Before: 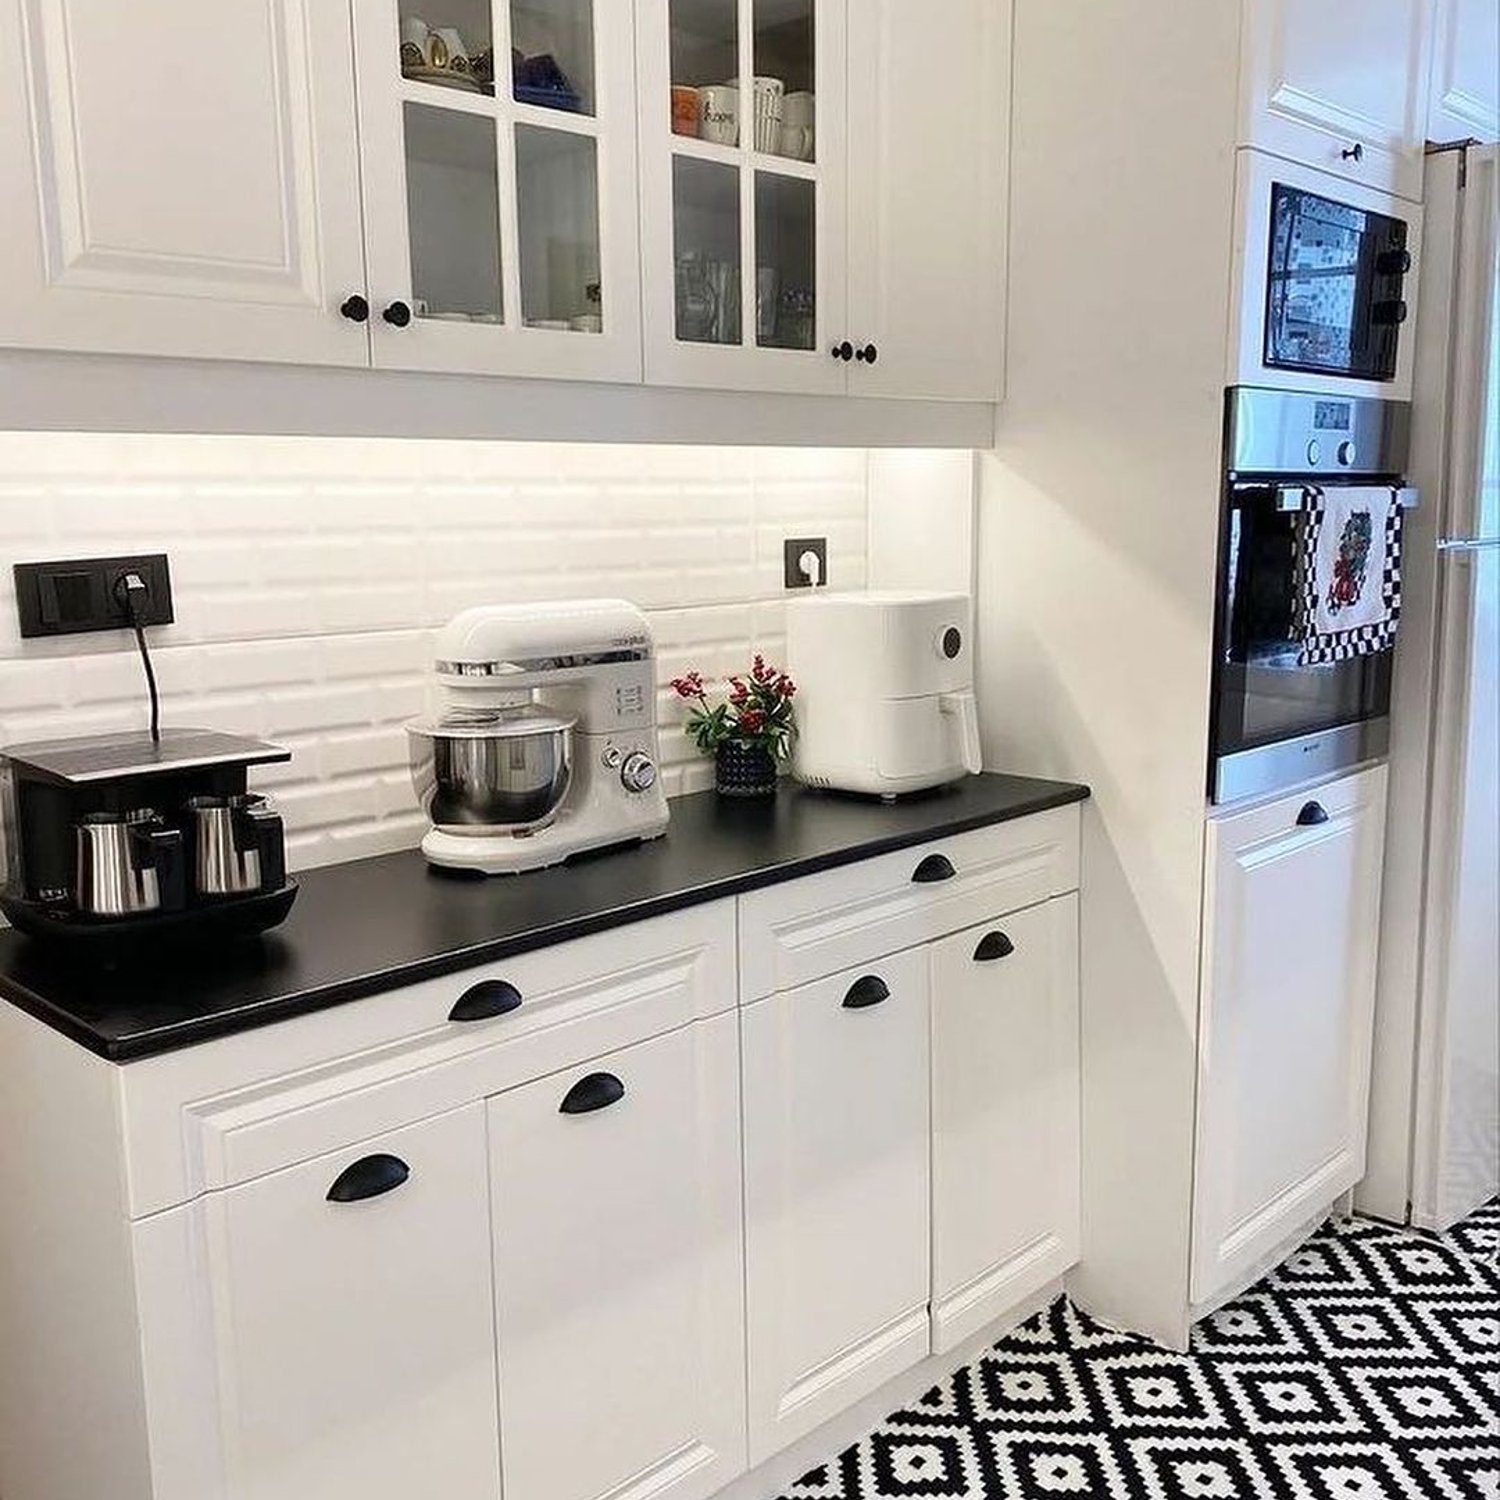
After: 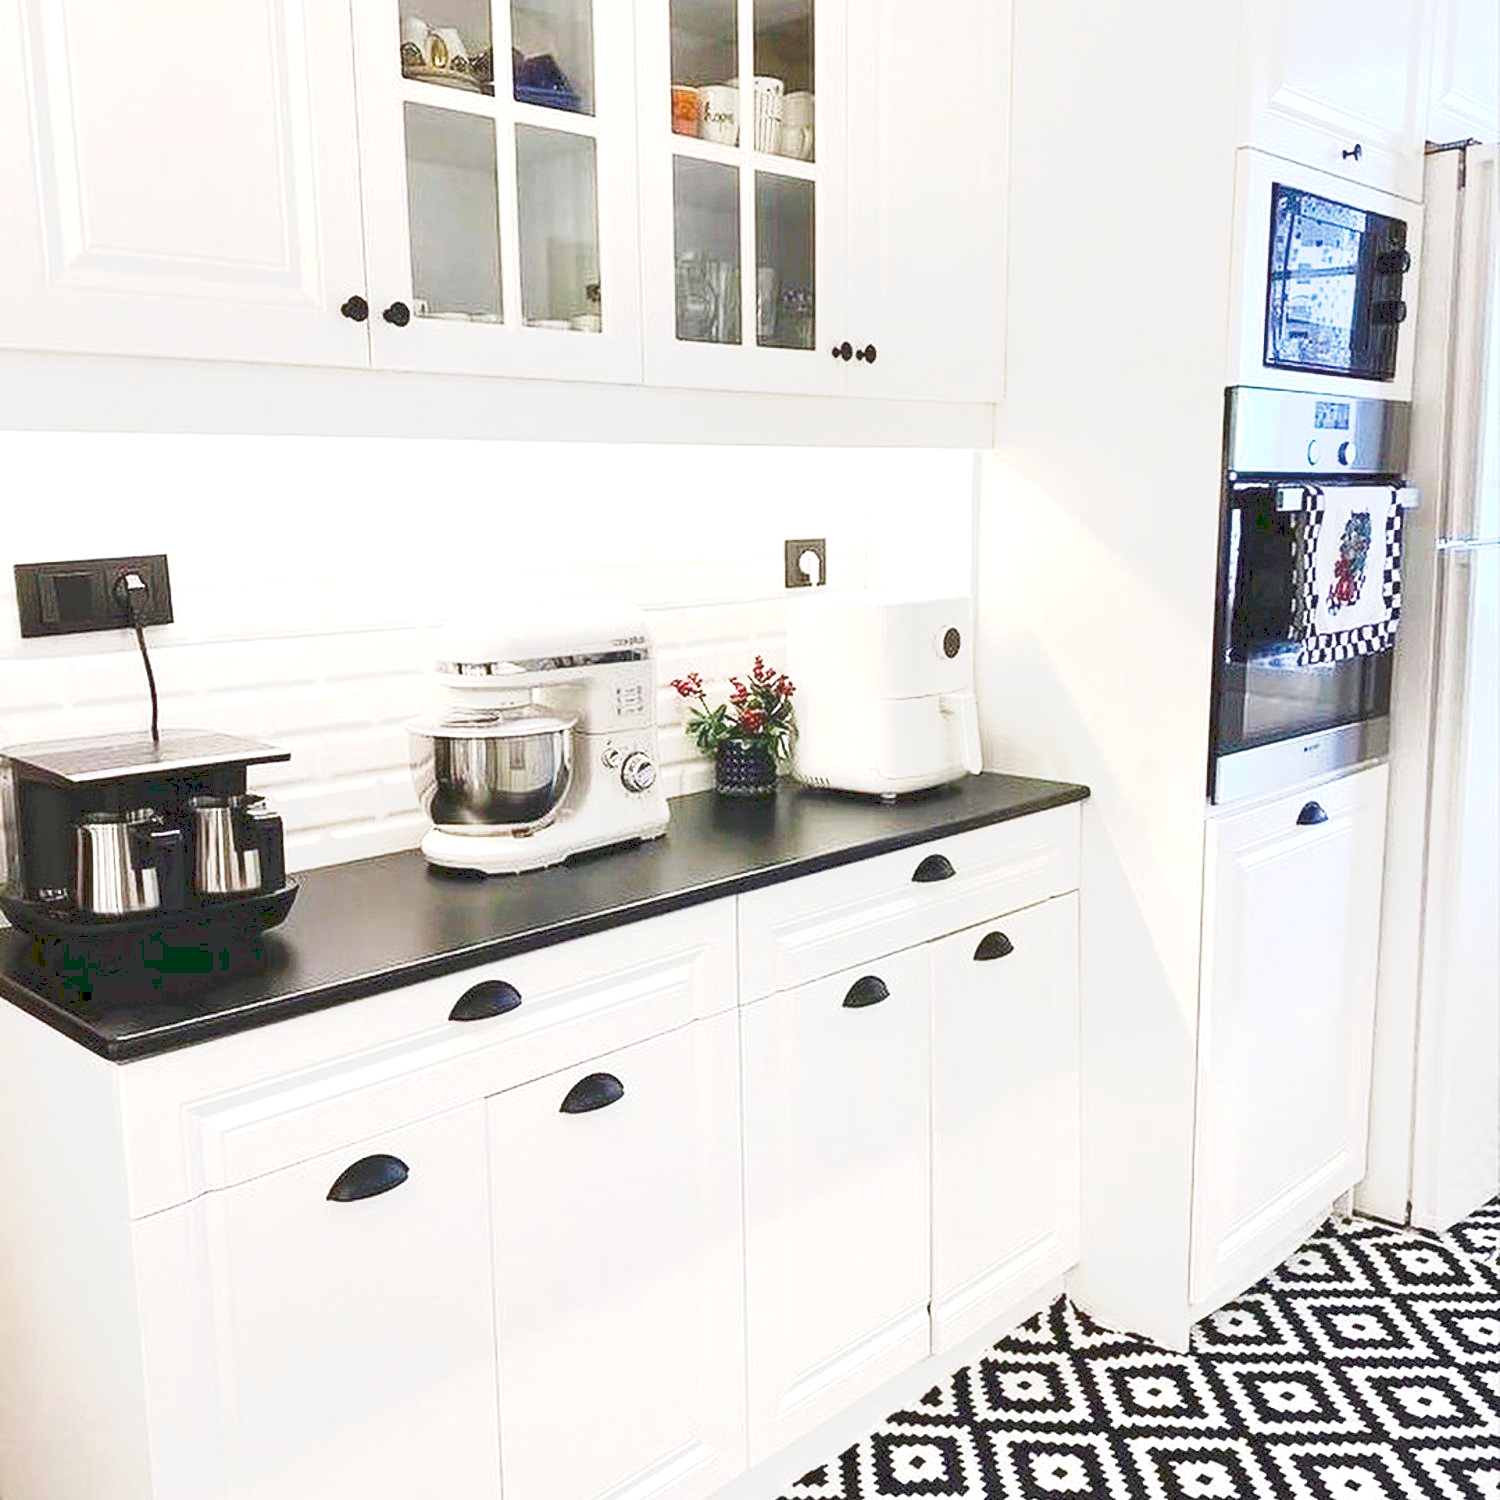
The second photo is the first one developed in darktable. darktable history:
color balance rgb: power › hue 313.97°, perceptual saturation grading › global saturation 20%, perceptual saturation grading › highlights -25.415%, perceptual saturation grading › shadows 26.1%, perceptual brilliance grading › global brilliance 15.092%, perceptual brilliance grading › shadows -34.197%, global vibrance 10.949%
tone curve: curves: ch0 [(0, 0) (0.003, 0.195) (0.011, 0.161) (0.025, 0.21) (0.044, 0.24) (0.069, 0.254) (0.1, 0.283) (0.136, 0.347) (0.177, 0.412) (0.224, 0.455) (0.277, 0.531) (0.335, 0.606) (0.399, 0.679) (0.468, 0.748) (0.543, 0.814) (0.623, 0.876) (0.709, 0.927) (0.801, 0.949) (0.898, 0.962) (1, 1)], preserve colors none
